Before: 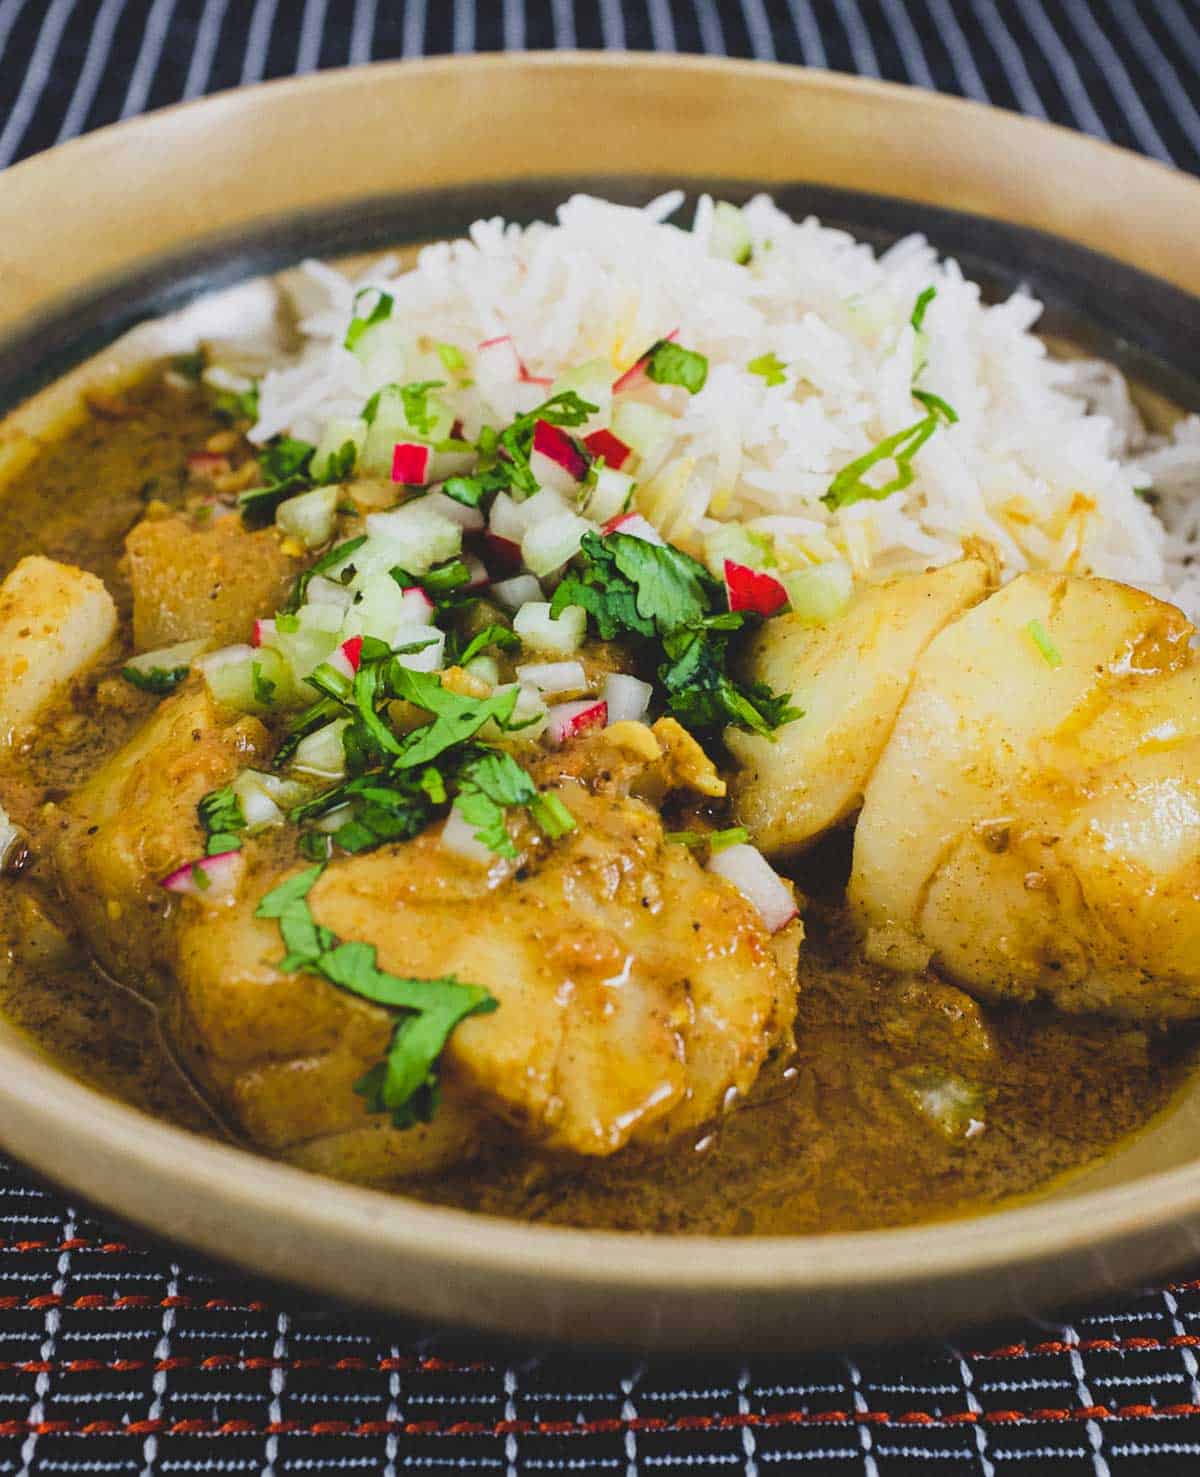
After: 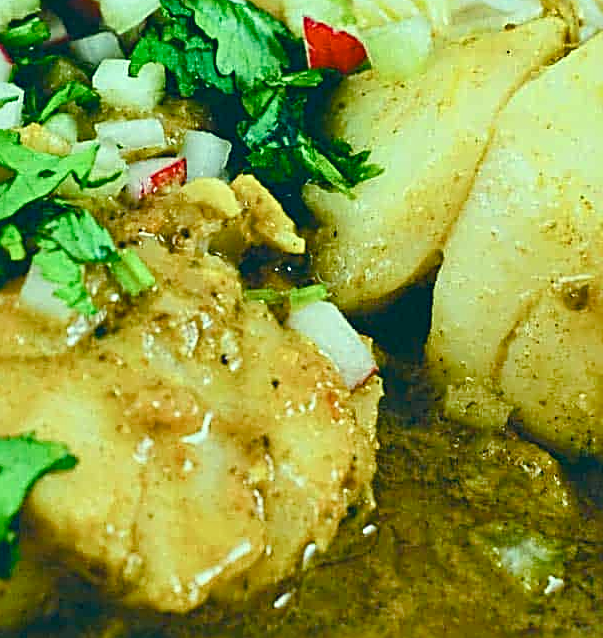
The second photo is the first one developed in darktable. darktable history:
sharpen: radius 2.807, amount 0.724
crop: left 35.143%, top 36.8%, right 14.55%, bottom 19.964%
exposure: exposure 0.201 EV, compensate exposure bias true, compensate highlight preservation false
shadows and highlights: shadows 11.76, white point adjustment 1.25, soften with gaussian
contrast brightness saturation: contrast 0.097, brightness 0.035, saturation 0.094
color balance rgb: perceptual saturation grading › global saturation 20%, perceptual saturation grading › highlights -50.584%, perceptual saturation grading › shadows 30.303%
color correction: highlights a* -19.96, highlights b* 9.8, shadows a* -20.72, shadows b* -11.28
